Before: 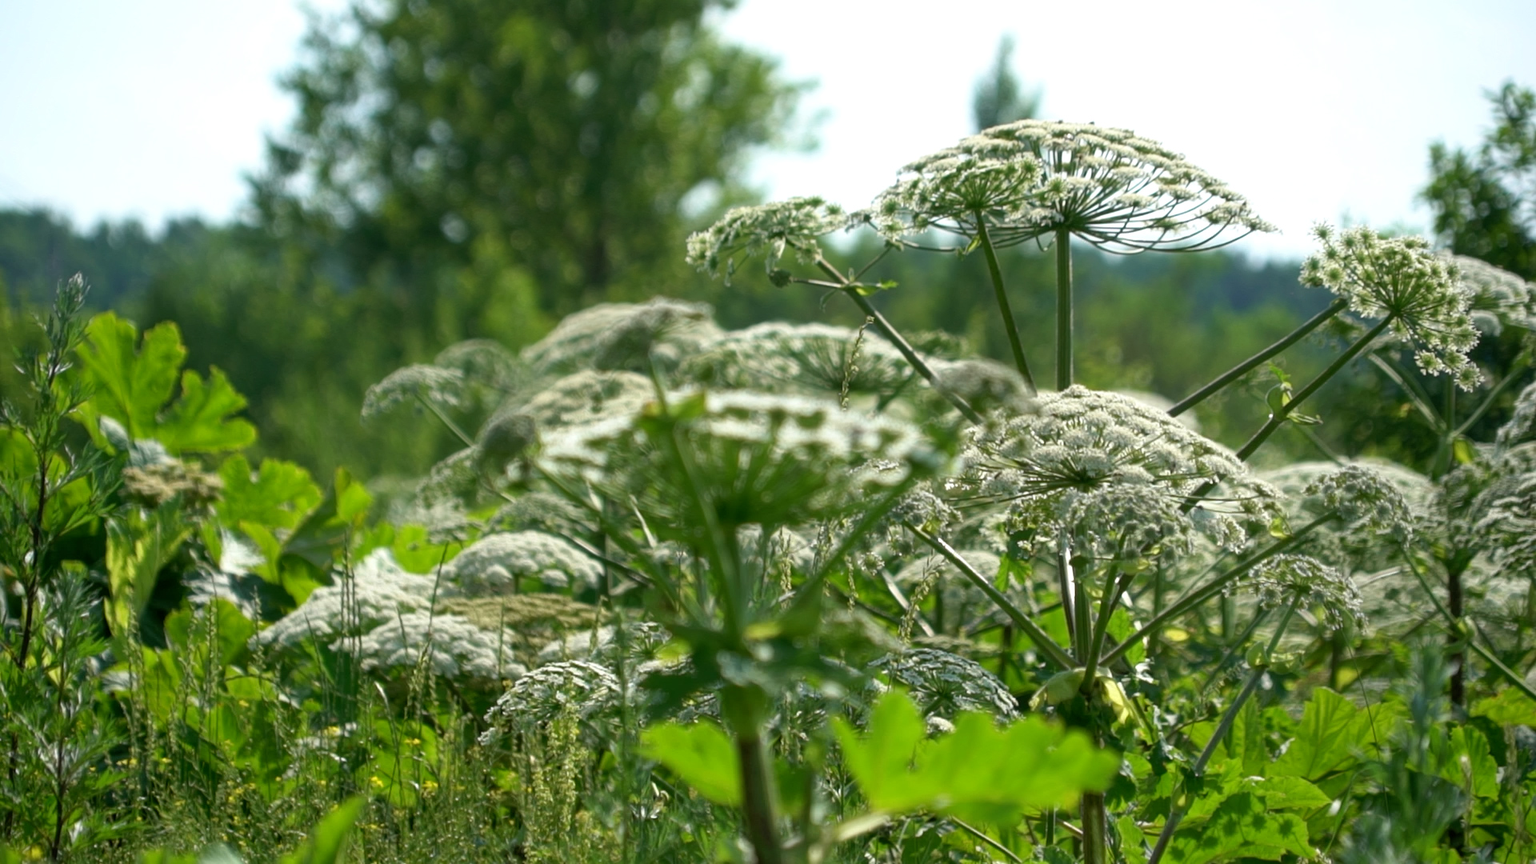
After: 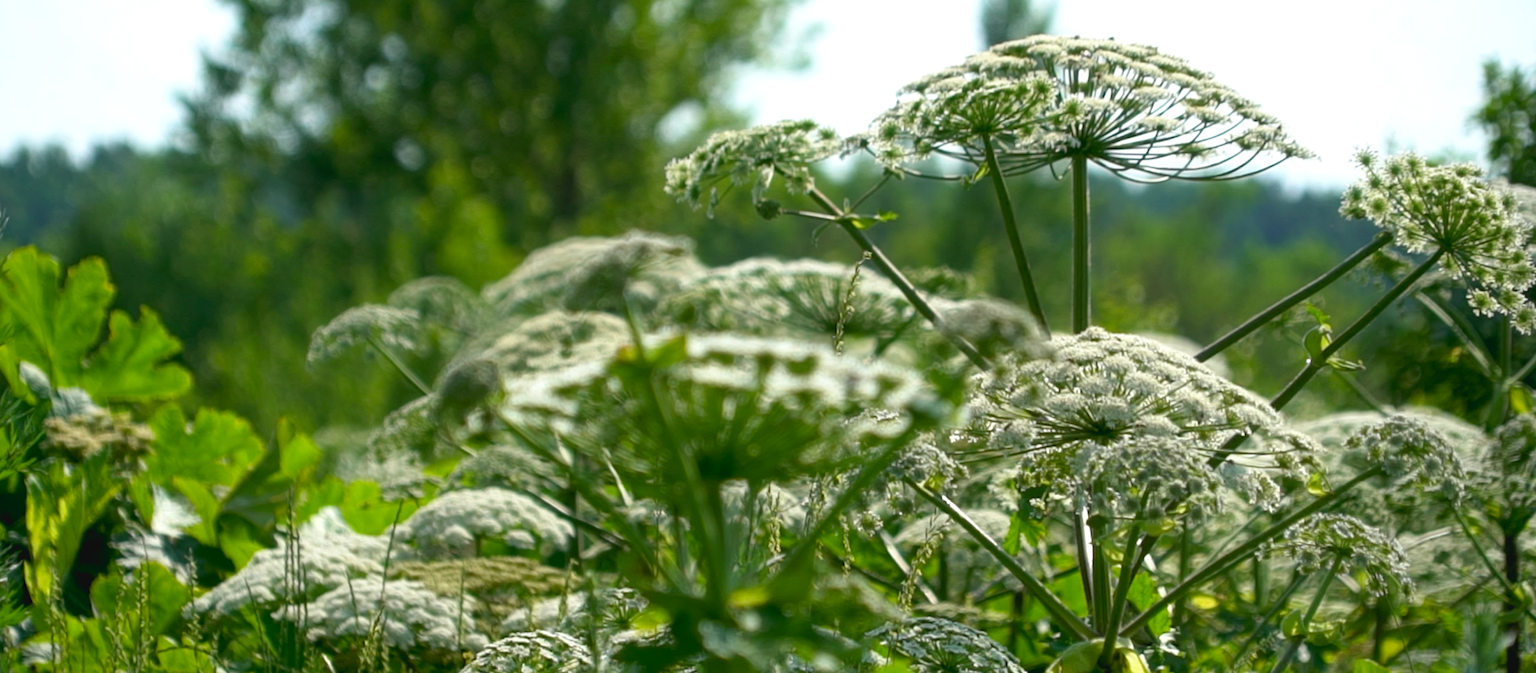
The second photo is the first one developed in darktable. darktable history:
exposure: black level correction 0.007, compensate highlight preservation false
color balance rgb: global offset › luminance 0.505%, perceptual saturation grading › global saturation 29.649%, global vibrance -24.065%
crop: left 5.399%, top 10.195%, right 3.497%, bottom 18.931%
